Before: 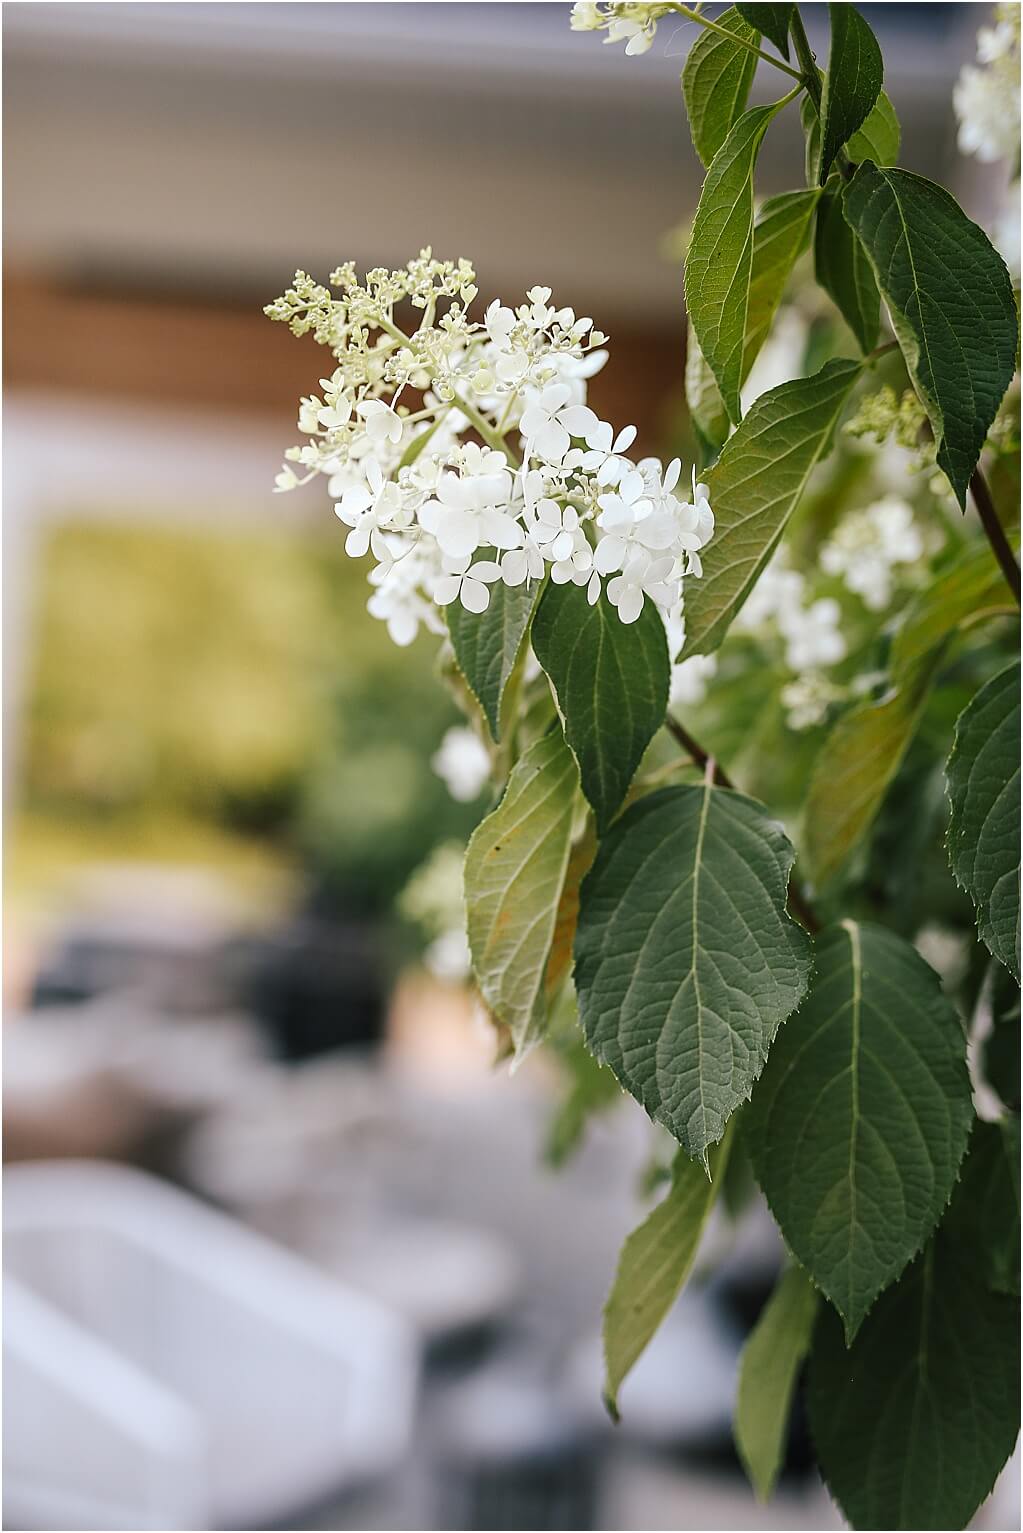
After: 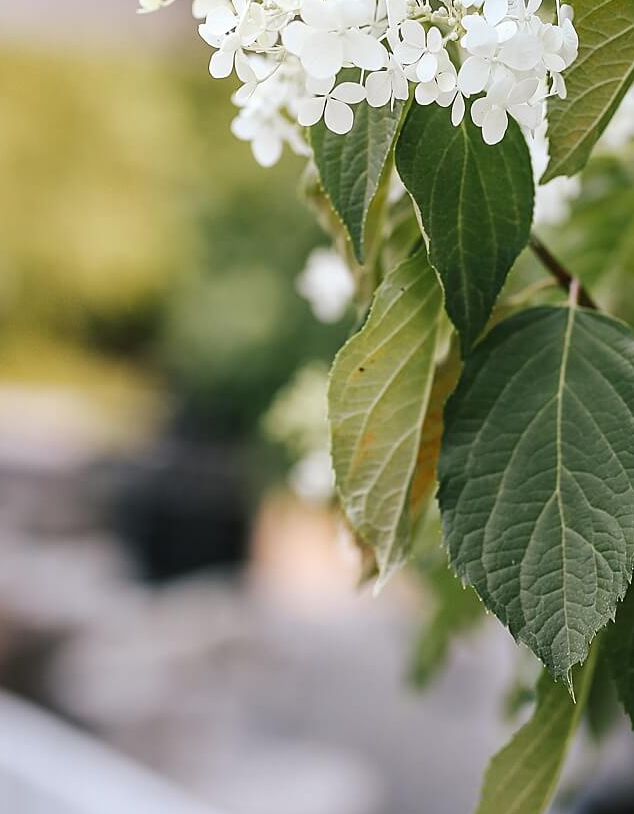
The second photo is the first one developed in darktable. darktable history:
tone equalizer: on, module defaults
crop: left 13.312%, top 31.28%, right 24.627%, bottom 15.582%
